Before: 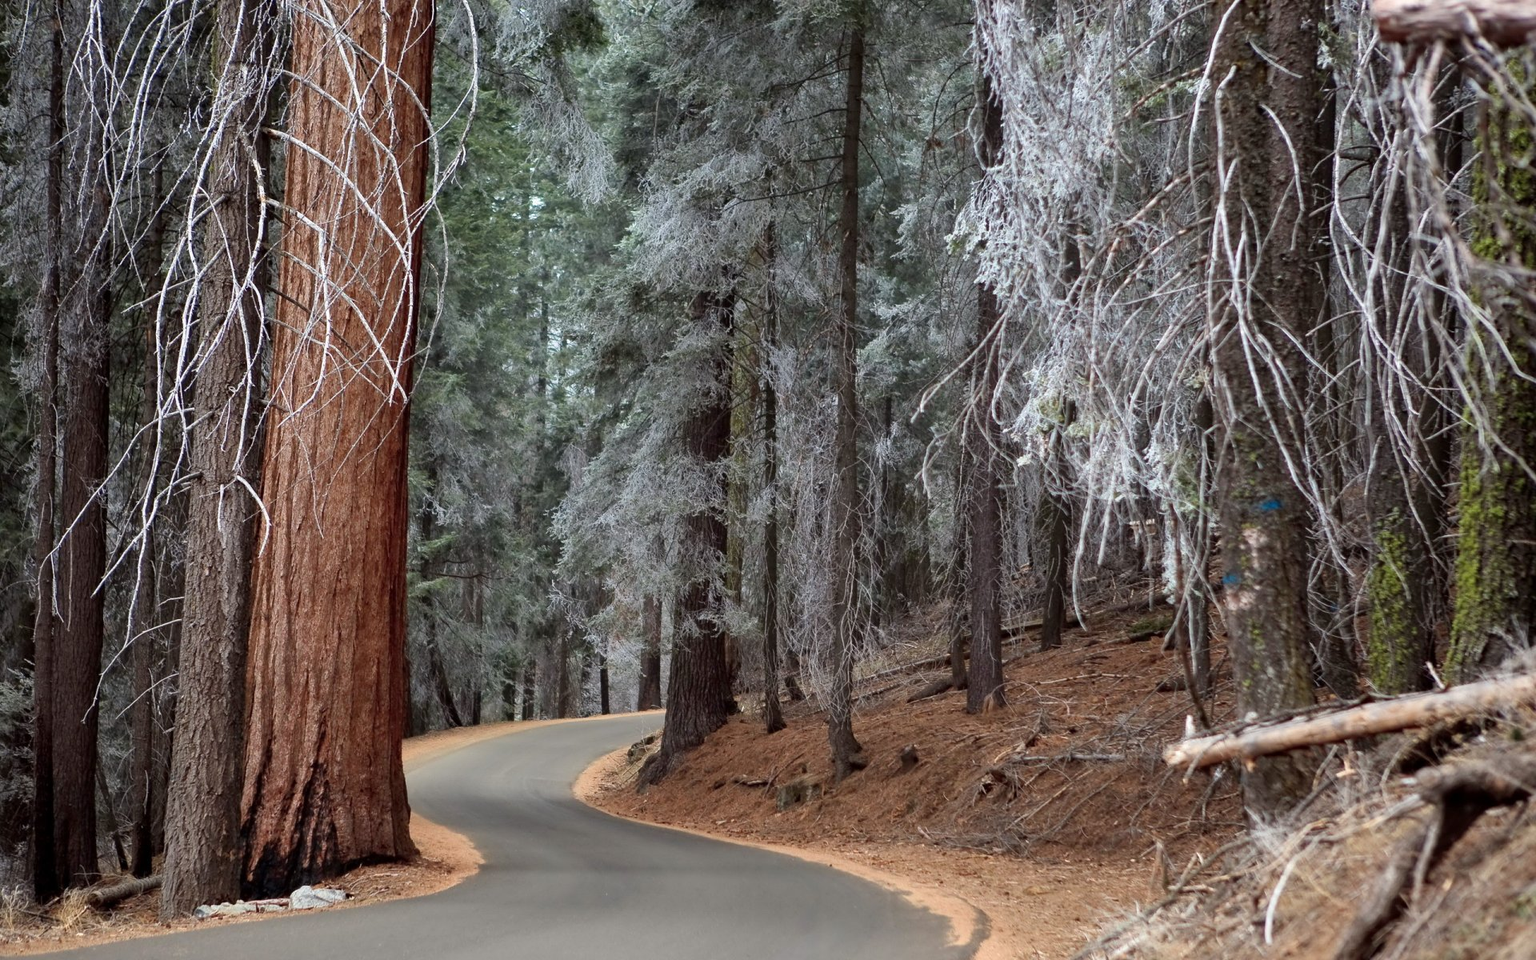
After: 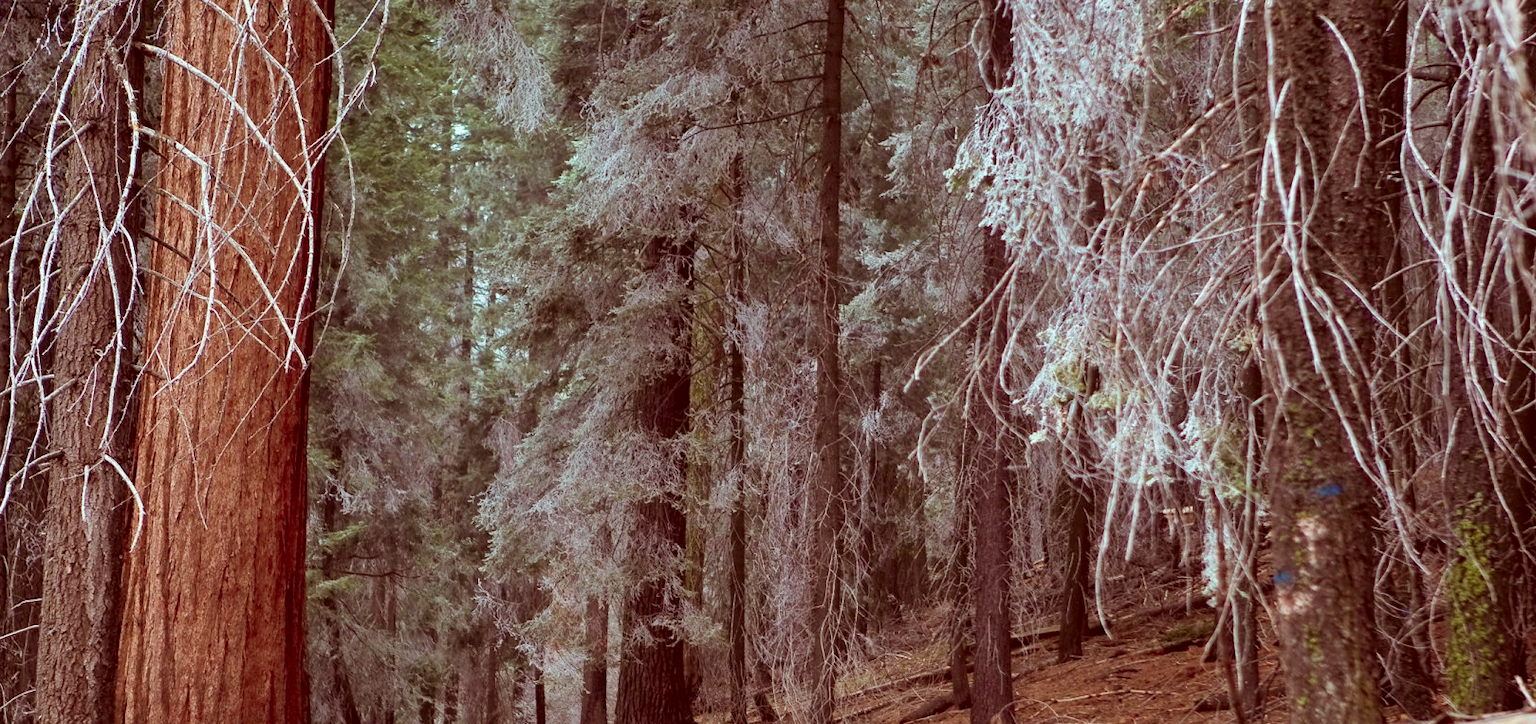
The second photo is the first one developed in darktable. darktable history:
crop and rotate: left 9.703%, top 9.614%, right 5.937%, bottom 26.716%
color correction: highlights a* -7.11, highlights b* -0.185, shadows a* 20.25, shadows b* 11.23
velvia: on, module defaults
